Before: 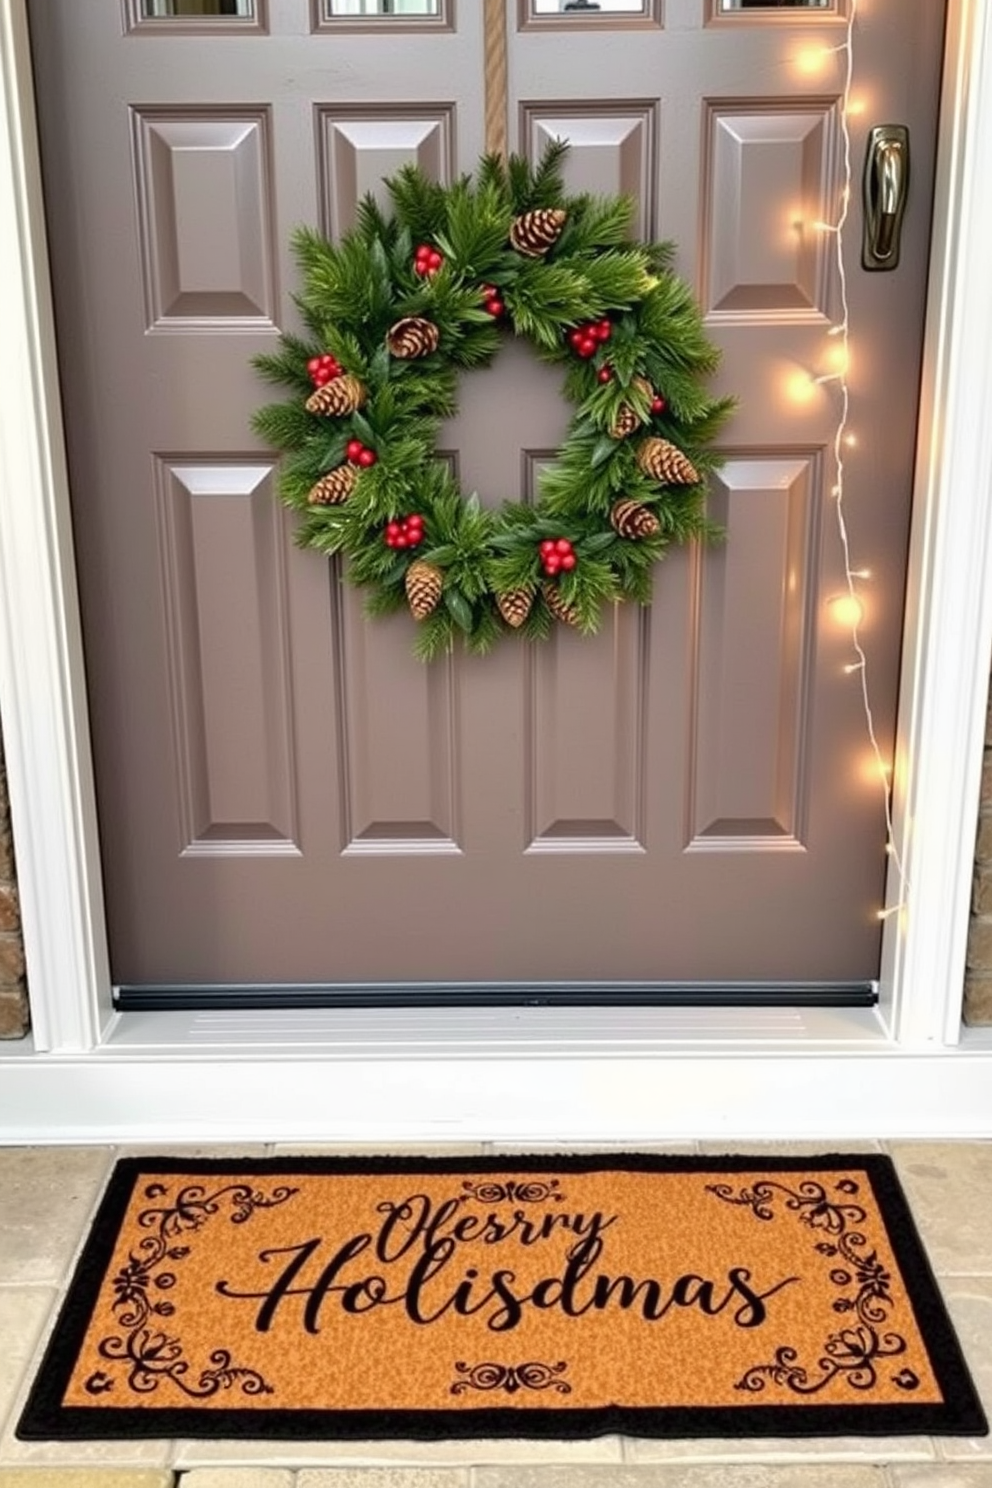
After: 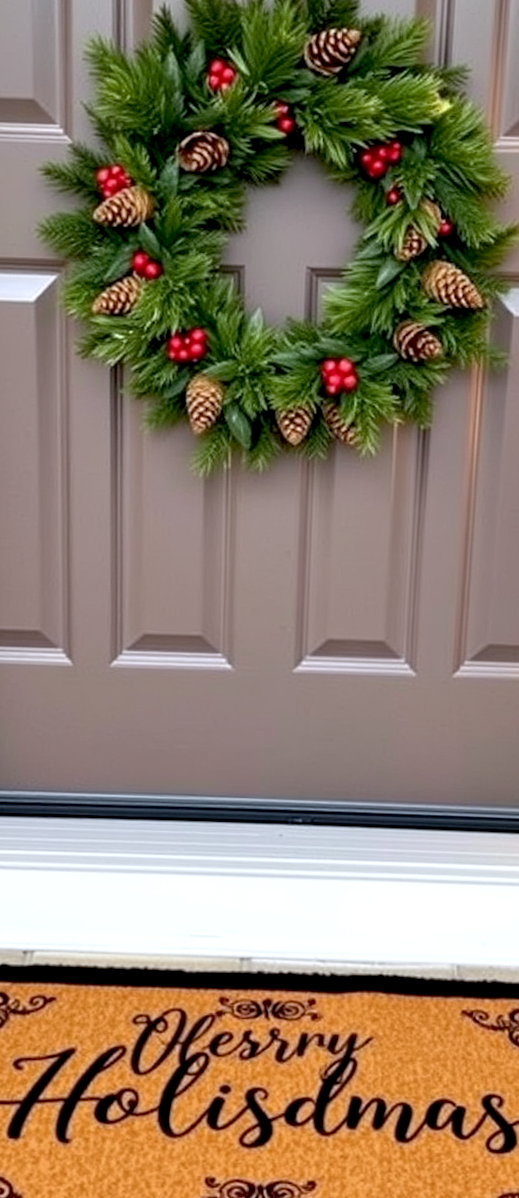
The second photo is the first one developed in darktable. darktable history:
exposure: black level correction 0.009, exposure 0.119 EV, compensate highlight preservation false
crop and rotate: angle 0.02°, left 24.353%, top 13.219%, right 26.156%, bottom 8.224%
rotate and perspective: rotation 2.27°, automatic cropping off
white balance: red 0.967, blue 1.049
color balance rgb: on, module defaults
